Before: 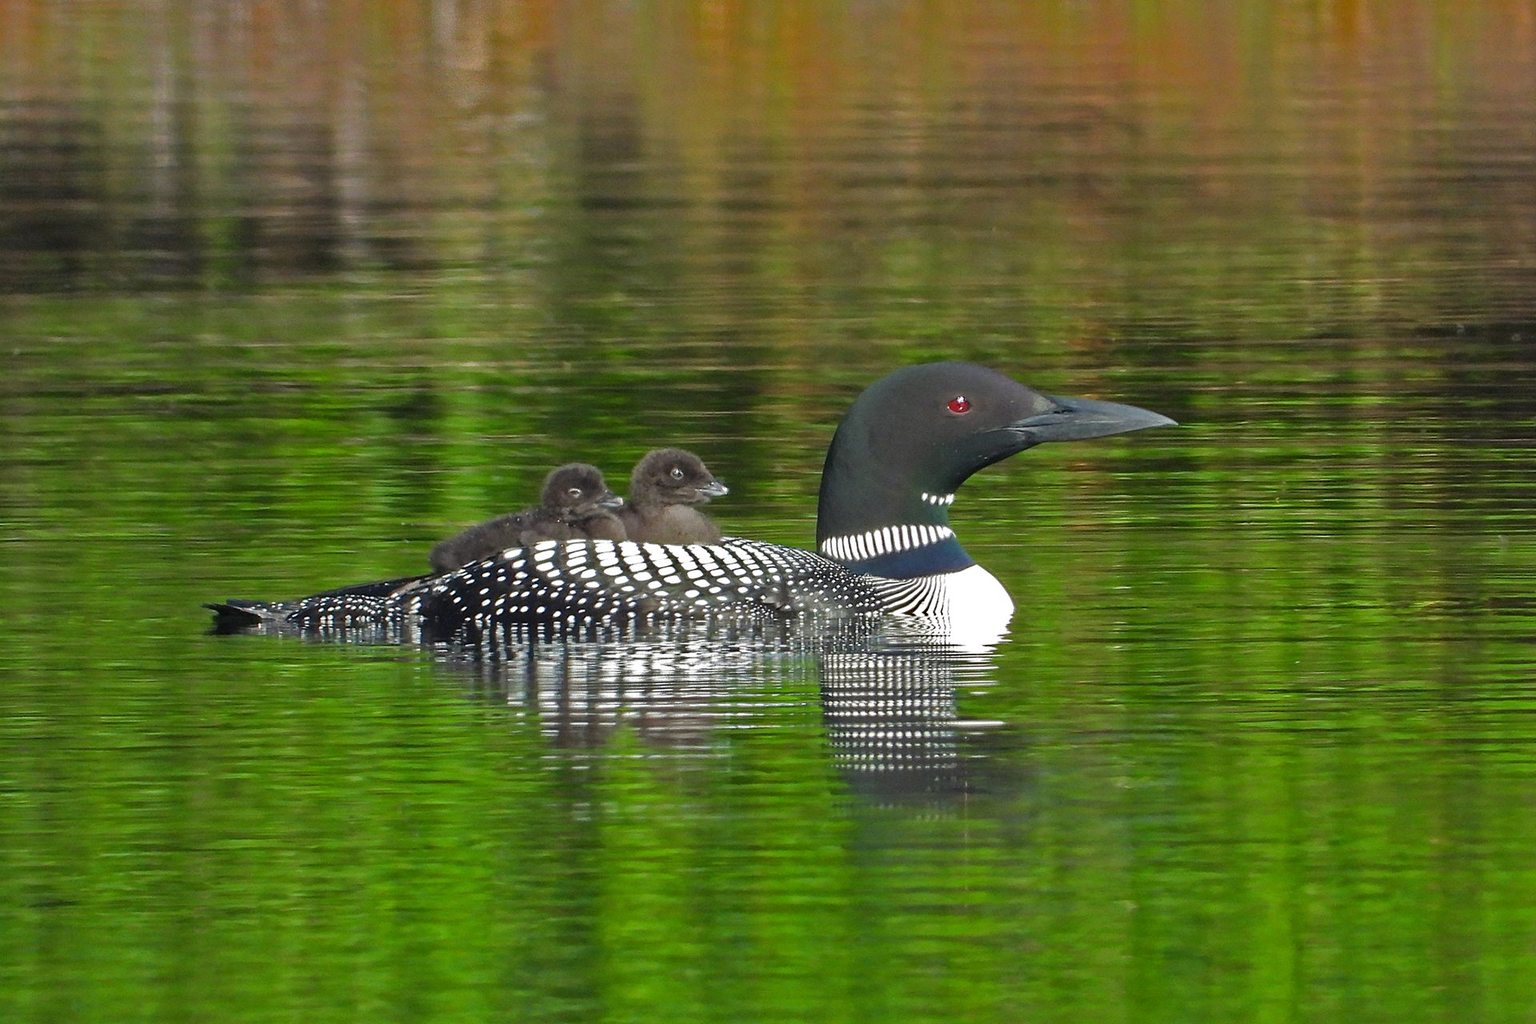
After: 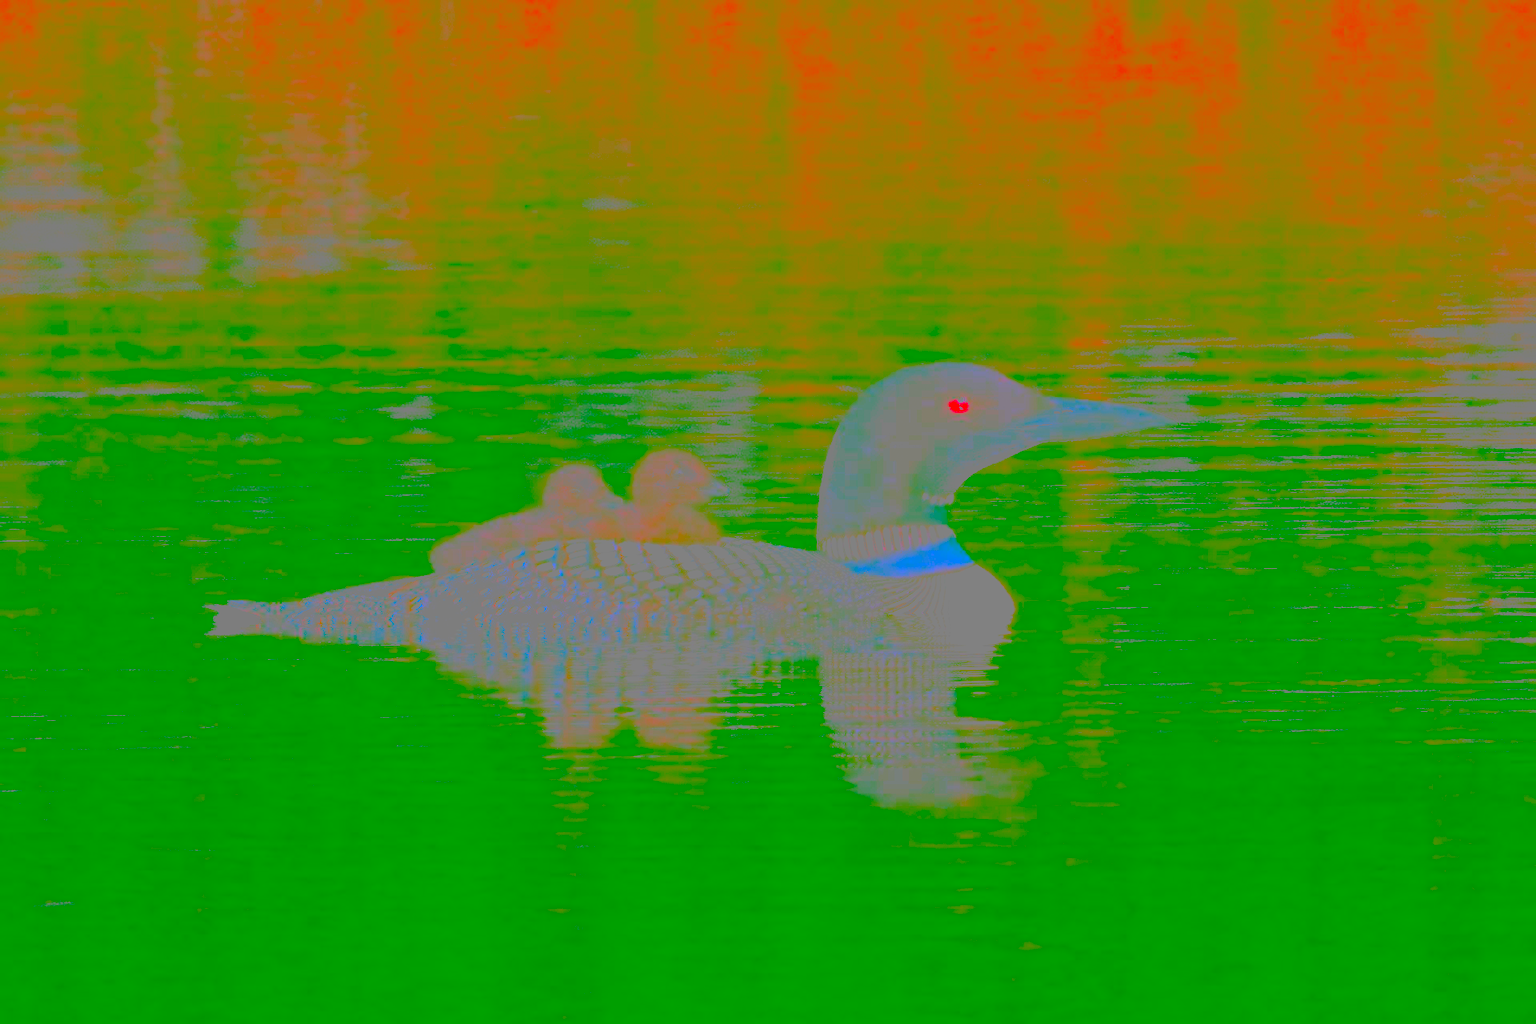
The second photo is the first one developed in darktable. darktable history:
filmic rgb: black relative exposure -5.5 EV, white relative exposure 2.5 EV, threshold 3 EV, target black luminance 0%, hardness 4.51, latitude 67.35%, contrast 1.453, shadows ↔ highlights balance -3.52%, preserve chrominance no, color science v4 (2020), contrast in shadows soft, enable highlight reconstruction true
contrast brightness saturation: contrast -0.99, brightness -0.17, saturation 0.75
levels: levels [0.012, 0.367, 0.697]
sharpen: radius 0.969, amount 0.604
